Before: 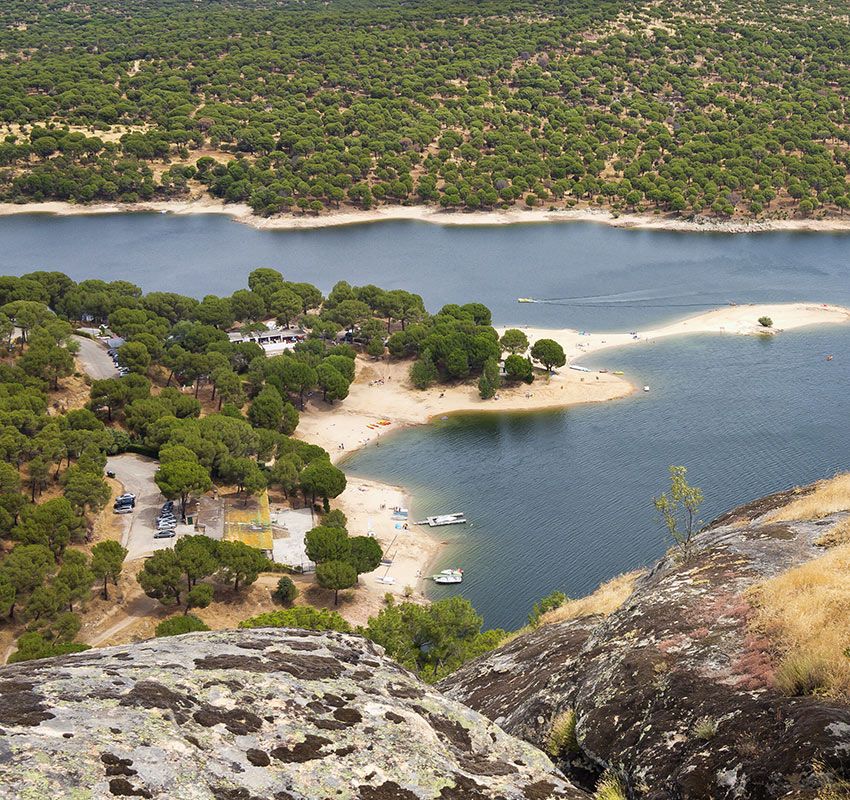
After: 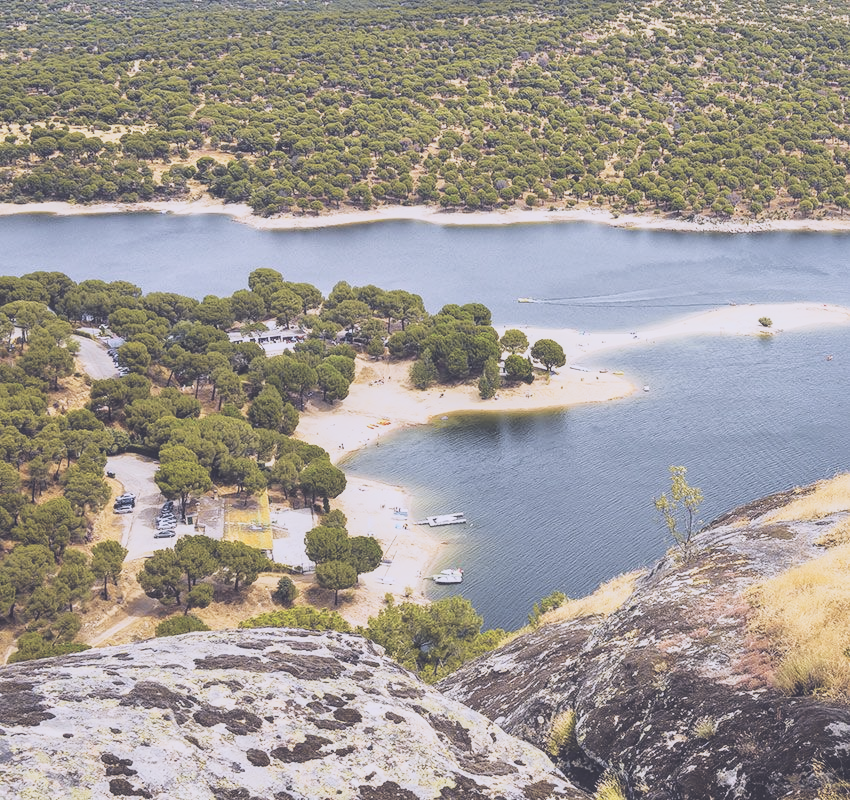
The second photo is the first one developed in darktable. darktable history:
tone curve: curves: ch0 [(0.003, 0.003) (0.104, 0.069) (0.236, 0.218) (0.401, 0.443) (0.495, 0.55) (0.625, 0.67) (0.819, 0.841) (0.96, 0.899)]; ch1 [(0, 0) (0.161, 0.092) (0.37, 0.302) (0.424, 0.402) (0.45, 0.466) (0.495, 0.506) (0.573, 0.571) (0.638, 0.641) (0.751, 0.741) (1, 1)]; ch2 [(0, 0) (0.352, 0.403) (0.466, 0.443) (0.524, 0.501) (0.56, 0.556) (1, 1)], color space Lab, independent channels, preserve colors none
exposure: black level correction -0.087, compensate highlight preservation false
sigmoid: contrast 1.8, skew -0.2, preserve hue 0%, red attenuation 0.1, red rotation 0.035, green attenuation 0.1, green rotation -0.017, blue attenuation 0.15, blue rotation -0.052, base primaries Rec2020
local contrast: on, module defaults
